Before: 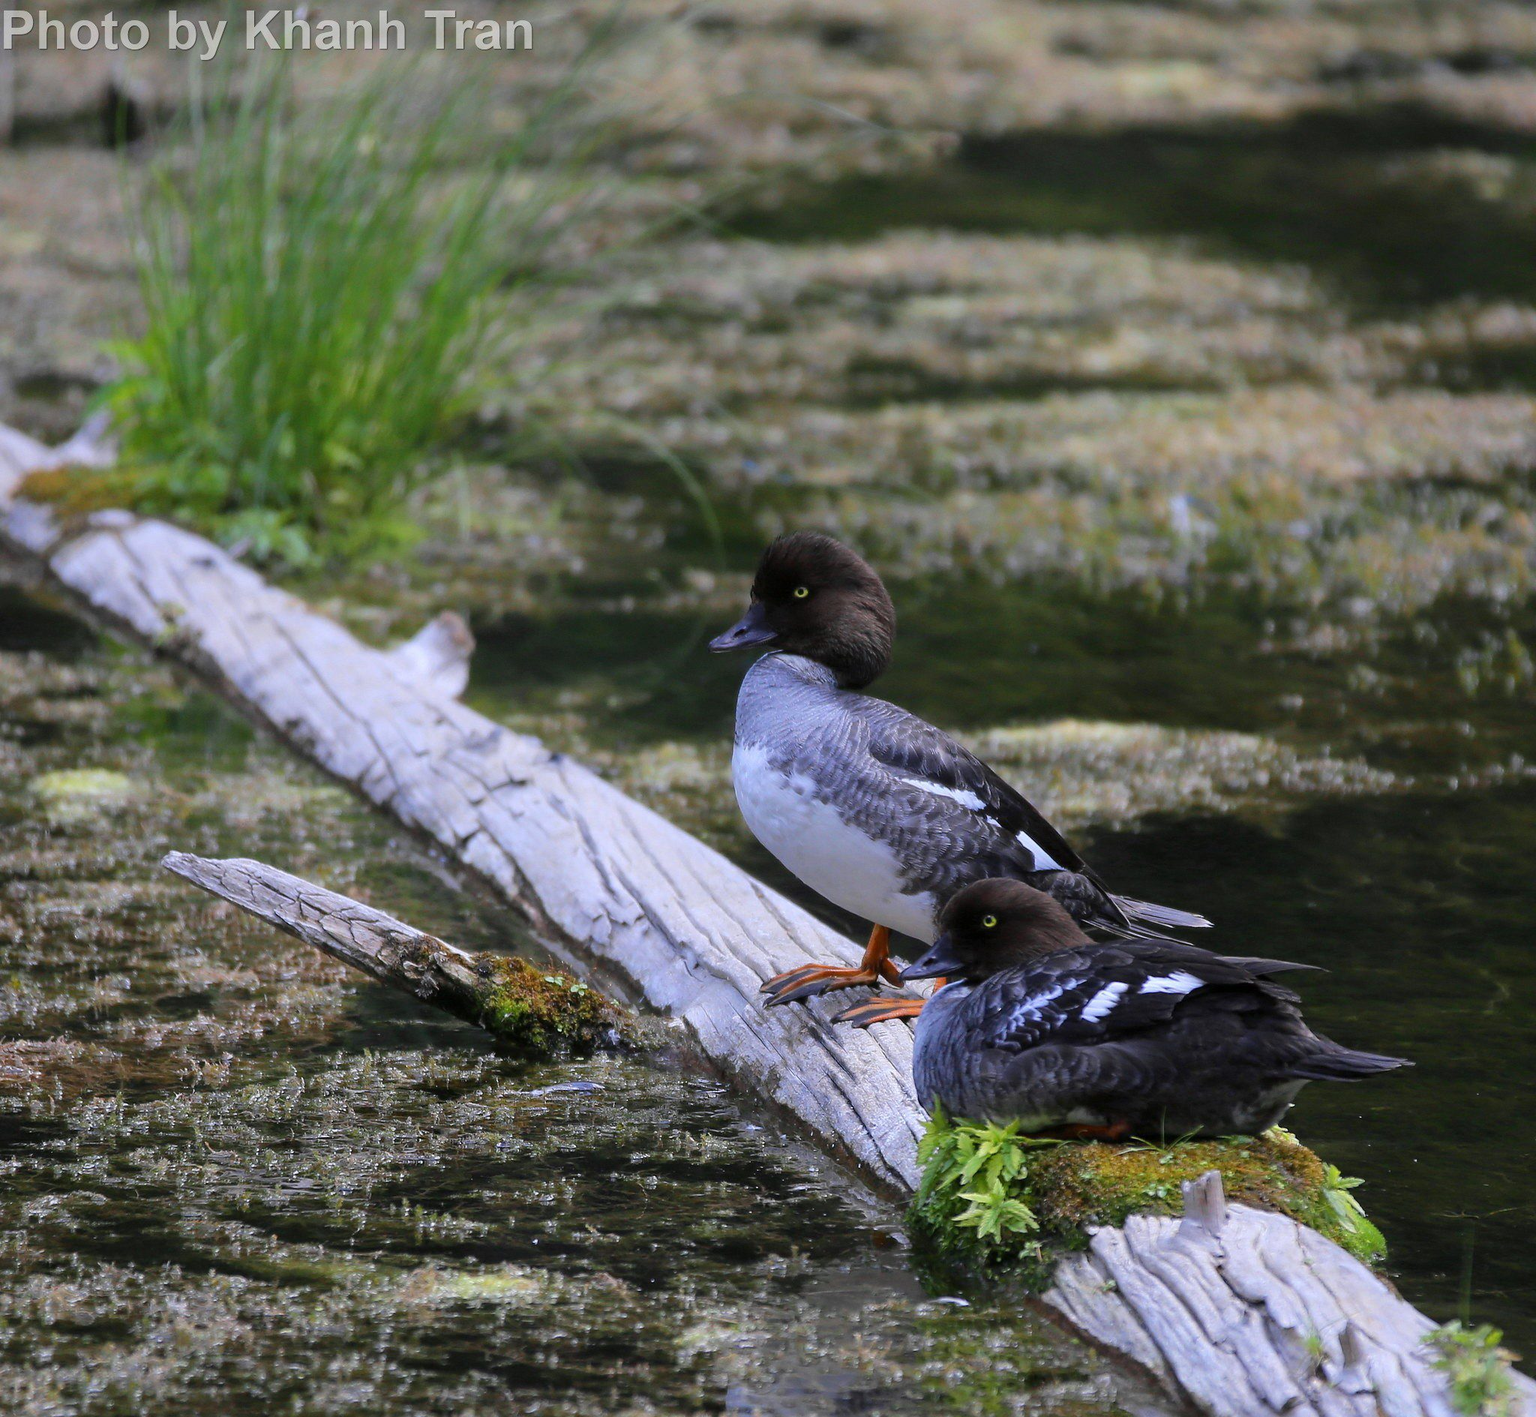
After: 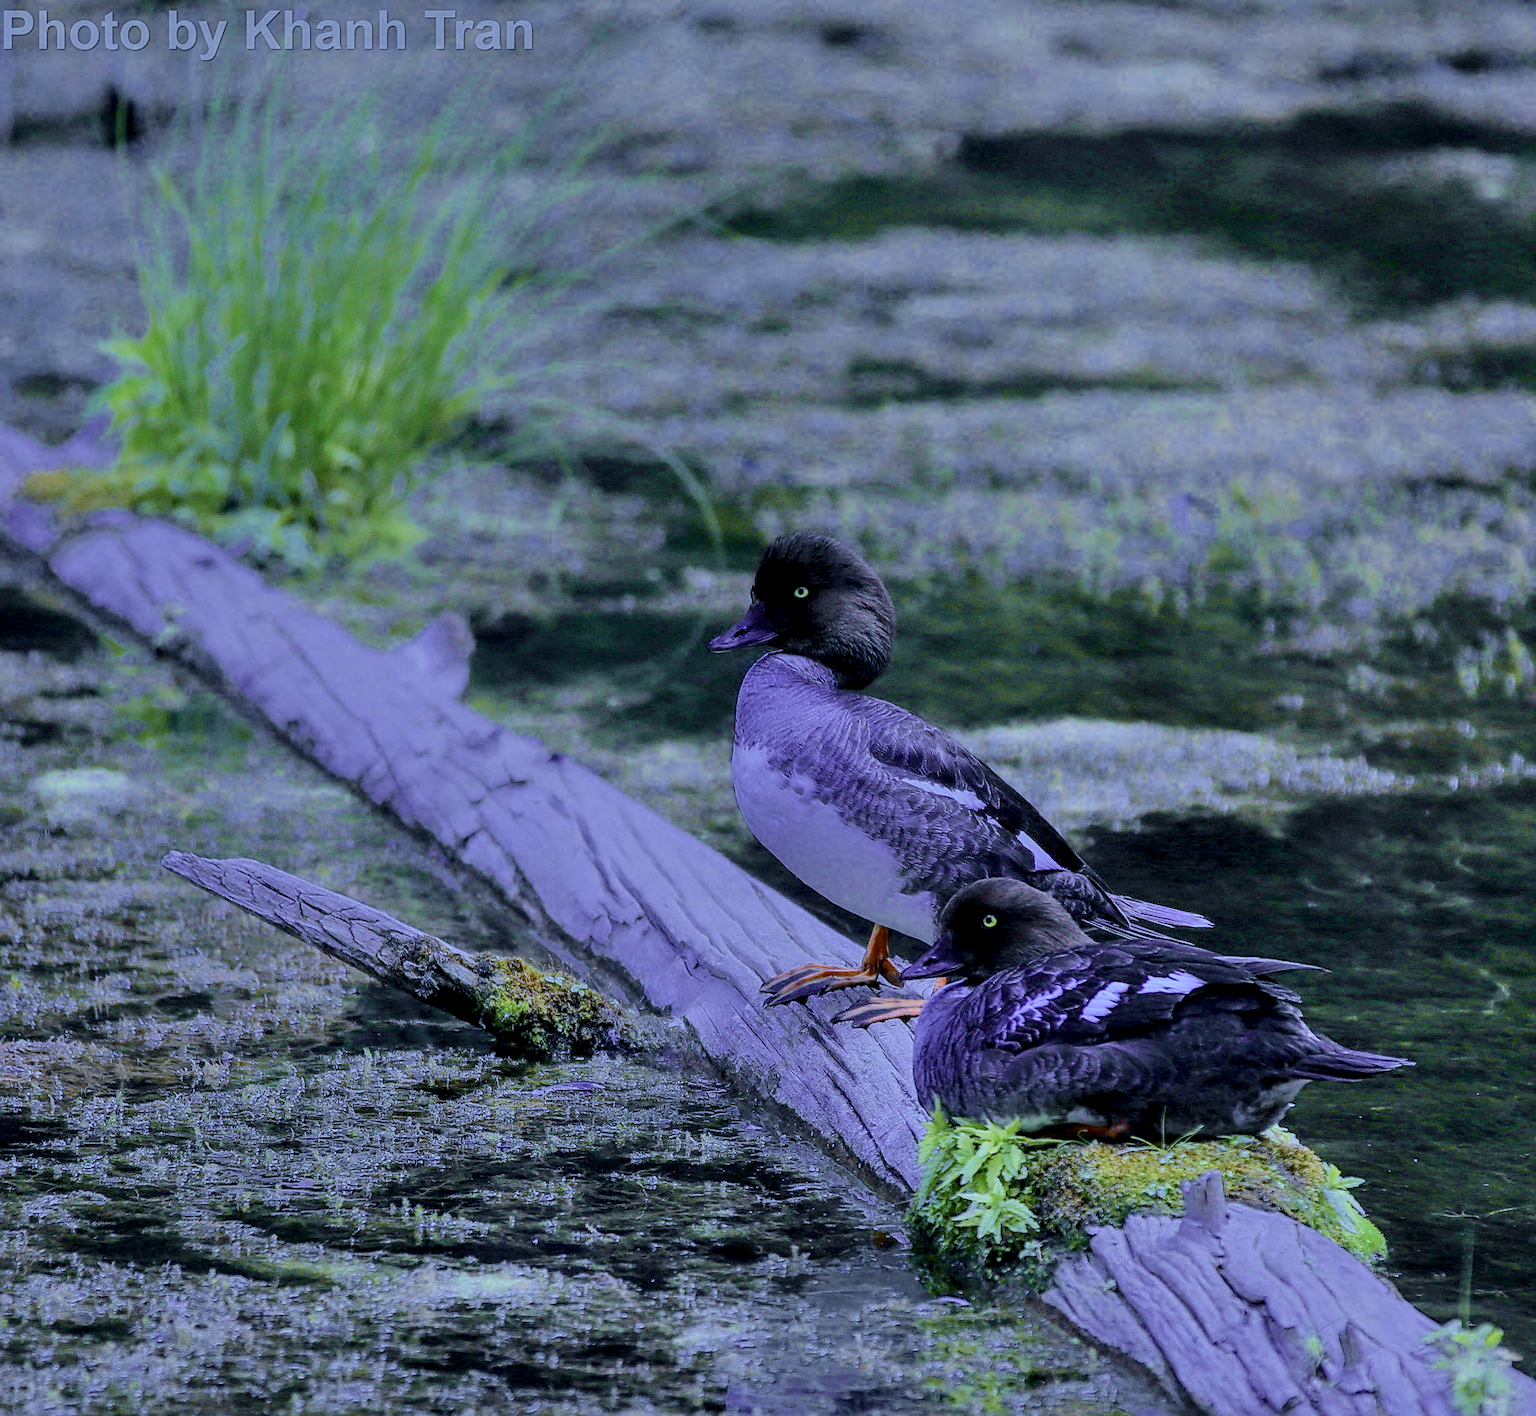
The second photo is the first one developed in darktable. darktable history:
shadows and highlights: shadows 49, highlights -41, soften with gaussian
filmic rgb: black relative exposure -14 EV, white relative exposure 8 EV, threshold 3 EV, hardness 3.74, latitude 50%, contrast 0.5, color science v5 (2021), contrast in shadows safe, contrast in highlights safe, enable highlight reconstruction true
tone curve: curves: ch0 [(0.003, 0) (0.066, 0.031) (0.16, 0.089) (0.269, 0.218) (0.395, 0.408) (0.517, 0.56) (0.684, 0.734) (0.791, 0.814) (1, 1)]; ch1 [(0, 0) (0.164, 0.115) (0.337, 0.332) (0.39, 0.398) (0.464, 0.461) (0.501, 0.5) (0.507, 0.5) (0.534, 0.532) (0.577, 0.59) (0.652, 0.681) (0.733, 0.764) (0.819, 0.823) (1, 1)]; ch2 [(0, 0) (0.337, 0.382) (0.464, 0.476) (0.501, 0.5) (0.527, 0.54) (0.551, 0.565) (0.628, 0.632) (0.689, 0.686) (1, 1)], color space Lab, independent channels, preserve colors none
sharpen: on, module defaults
local contrast: highlights 60%, shadows 60%, detail 160%
white balance: red 0.766, blue 1.537
